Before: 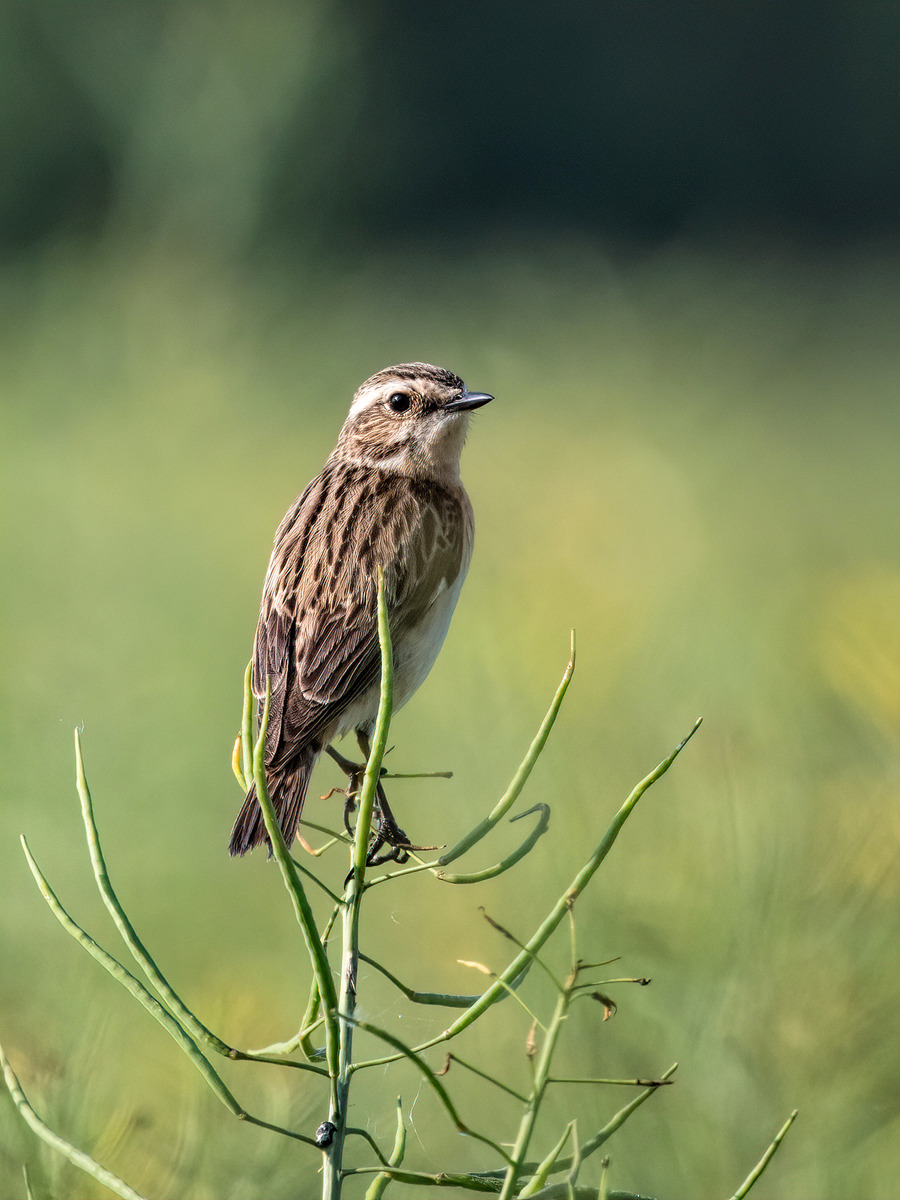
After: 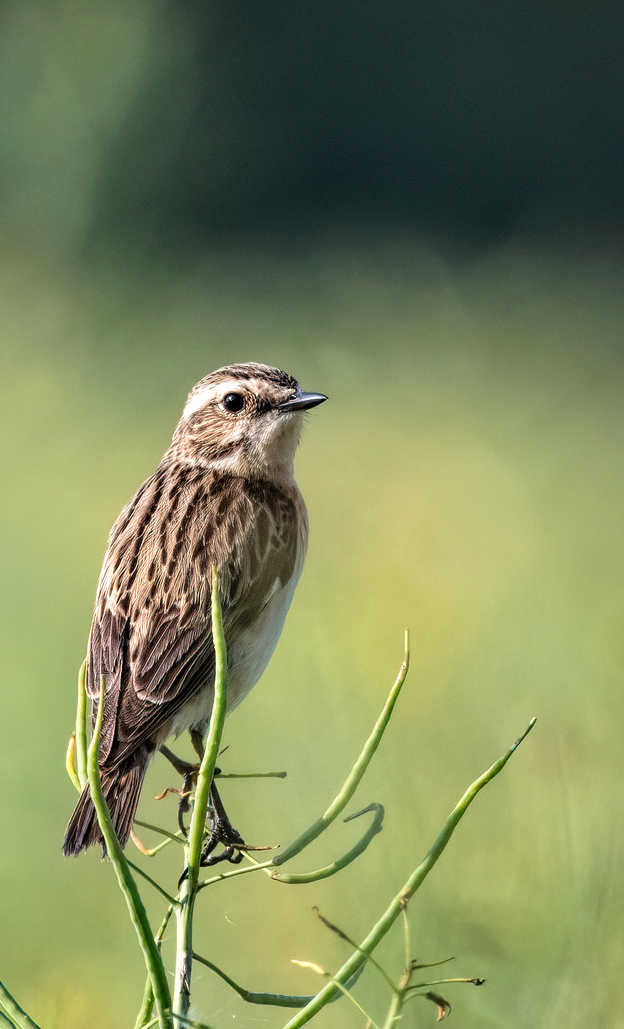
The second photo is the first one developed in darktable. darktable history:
exposure: exposure 0.201 EV, compensate exposure bias true, compensate highlight preservation false
crop: left 18.464%, right 12.197%, bottom 14.229%
